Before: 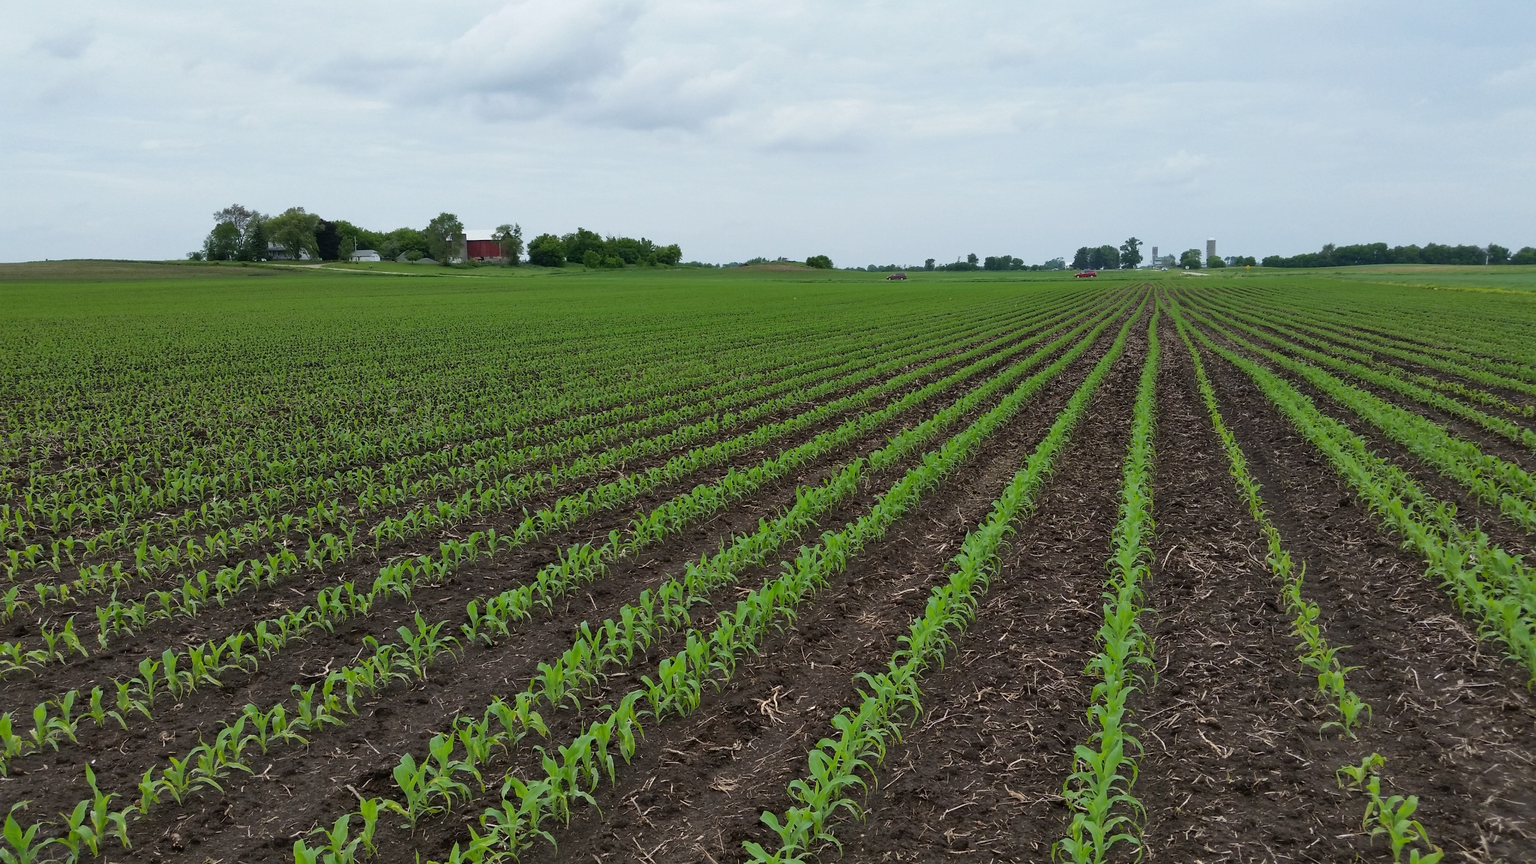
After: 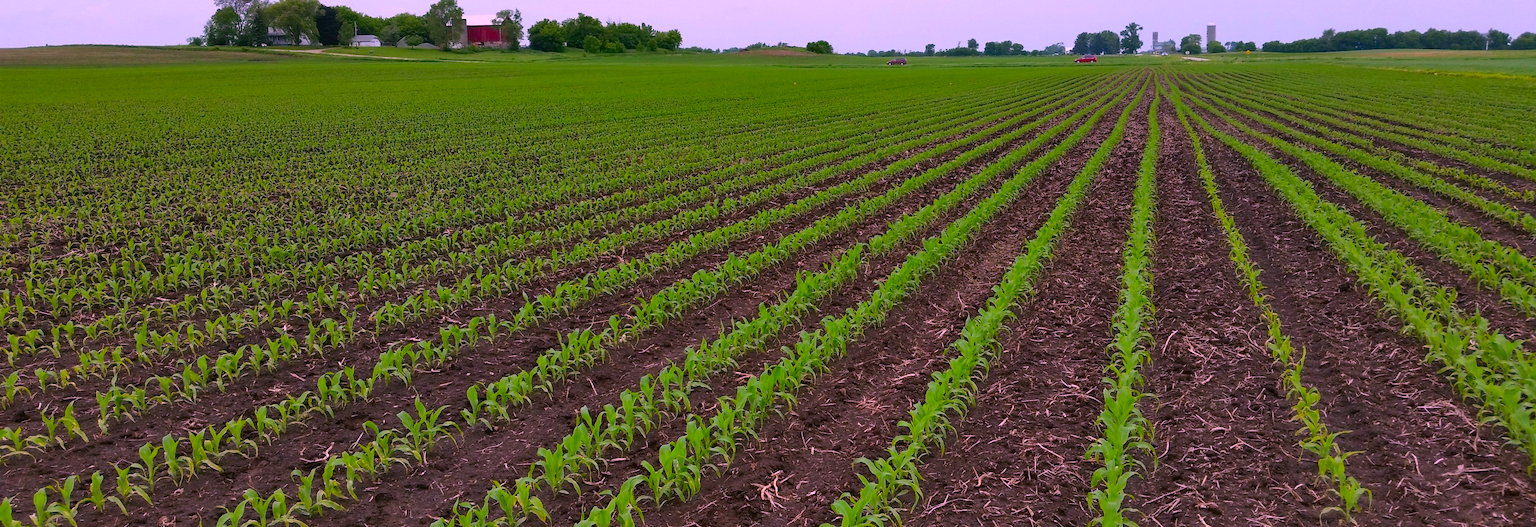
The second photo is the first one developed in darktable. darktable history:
color correction: highlights a* 19.13, highlights b* -11.96, saturation 1.69
crop and rotate: top 24.962%, bottom 13.942%
